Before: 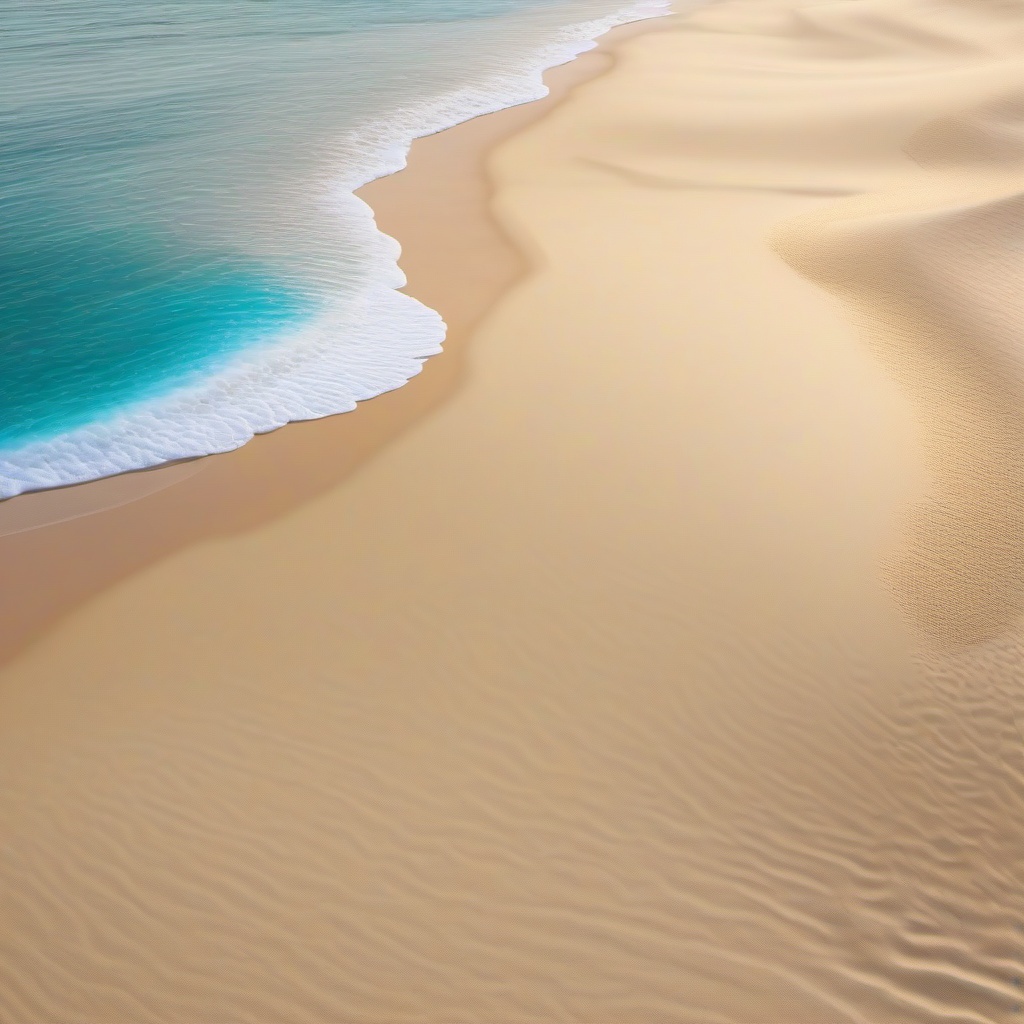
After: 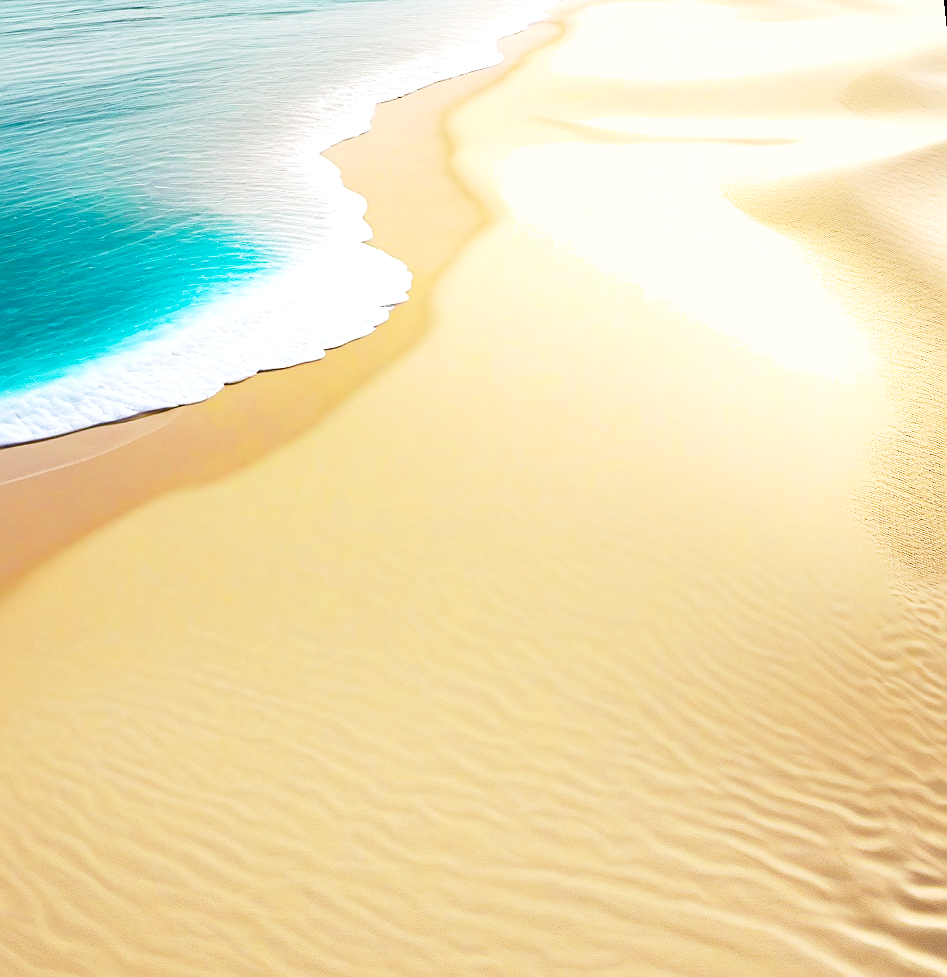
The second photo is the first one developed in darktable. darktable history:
haze removal: strength 0.29, distance 0.25, compatibility mode true, adaptive false
rotate and perspective: rotation -1.68°, lens shift (vertical) -0.146, crop left 0.049, crop right 0.912, crop top 0.032, crop bottom 0.96
exposure: black level correction 0, exposure 0.7 EV, compensate exposure bias true, compensate highlight preservation false
base curve: curves: ch0 [(0, 0) (0.028, 0.03) (0.121, 0.232) (0.46, 0.748) (0.859, 0.968) (1, 1)], preserve colors none
shadows and highlights: shadows 60, soften with gaussian
sharpen: on, module defaults
